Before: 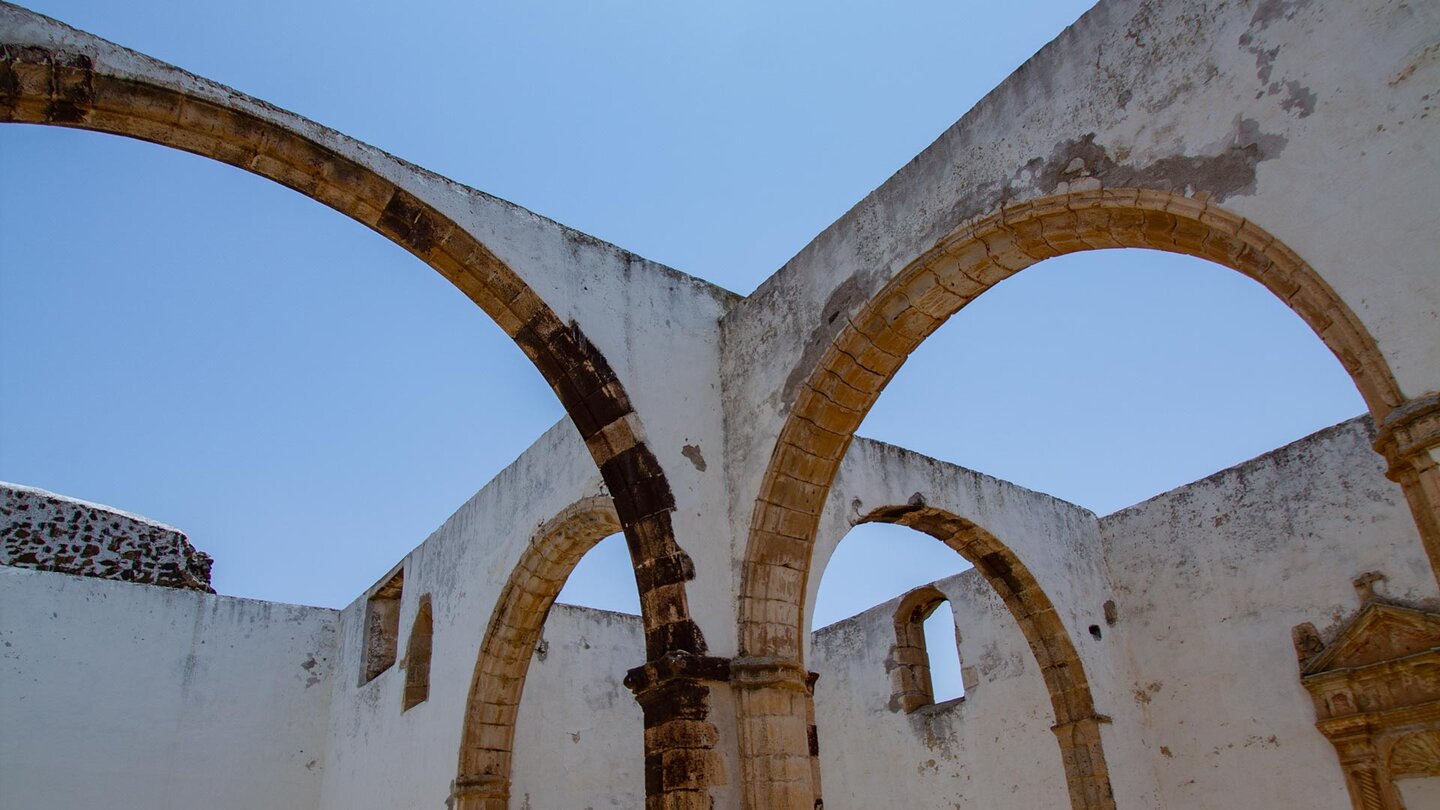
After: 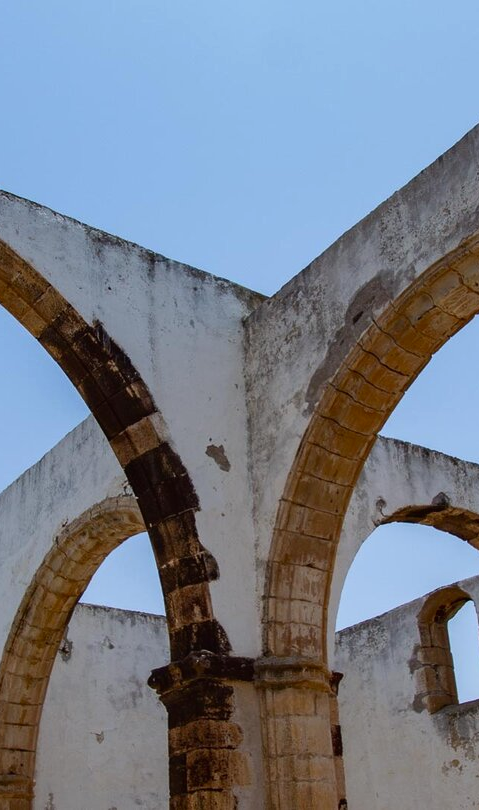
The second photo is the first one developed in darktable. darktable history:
crop: left 33.11%, right 33.613%
tone curve: curves: ch0 [(0, 0) (0.003, 0.014) (0.011, 0.019) (0.025, 0.028) (0.044, 0.044) (0.069, 0.069) (0.1, 0.1) (0.136, 0.131) (0.177, 0.168) (0.224, 0.206) (0.277, 0.255) (0.335, 0.309) (0.399, 0.374) (0.468, 0.452) (0.543, 0.535) (0.623, 0.623) (0.709, 0.72) (0.801, 0.815) (0.898, 0.898) (1, 1)], color space Lab, independent channels
